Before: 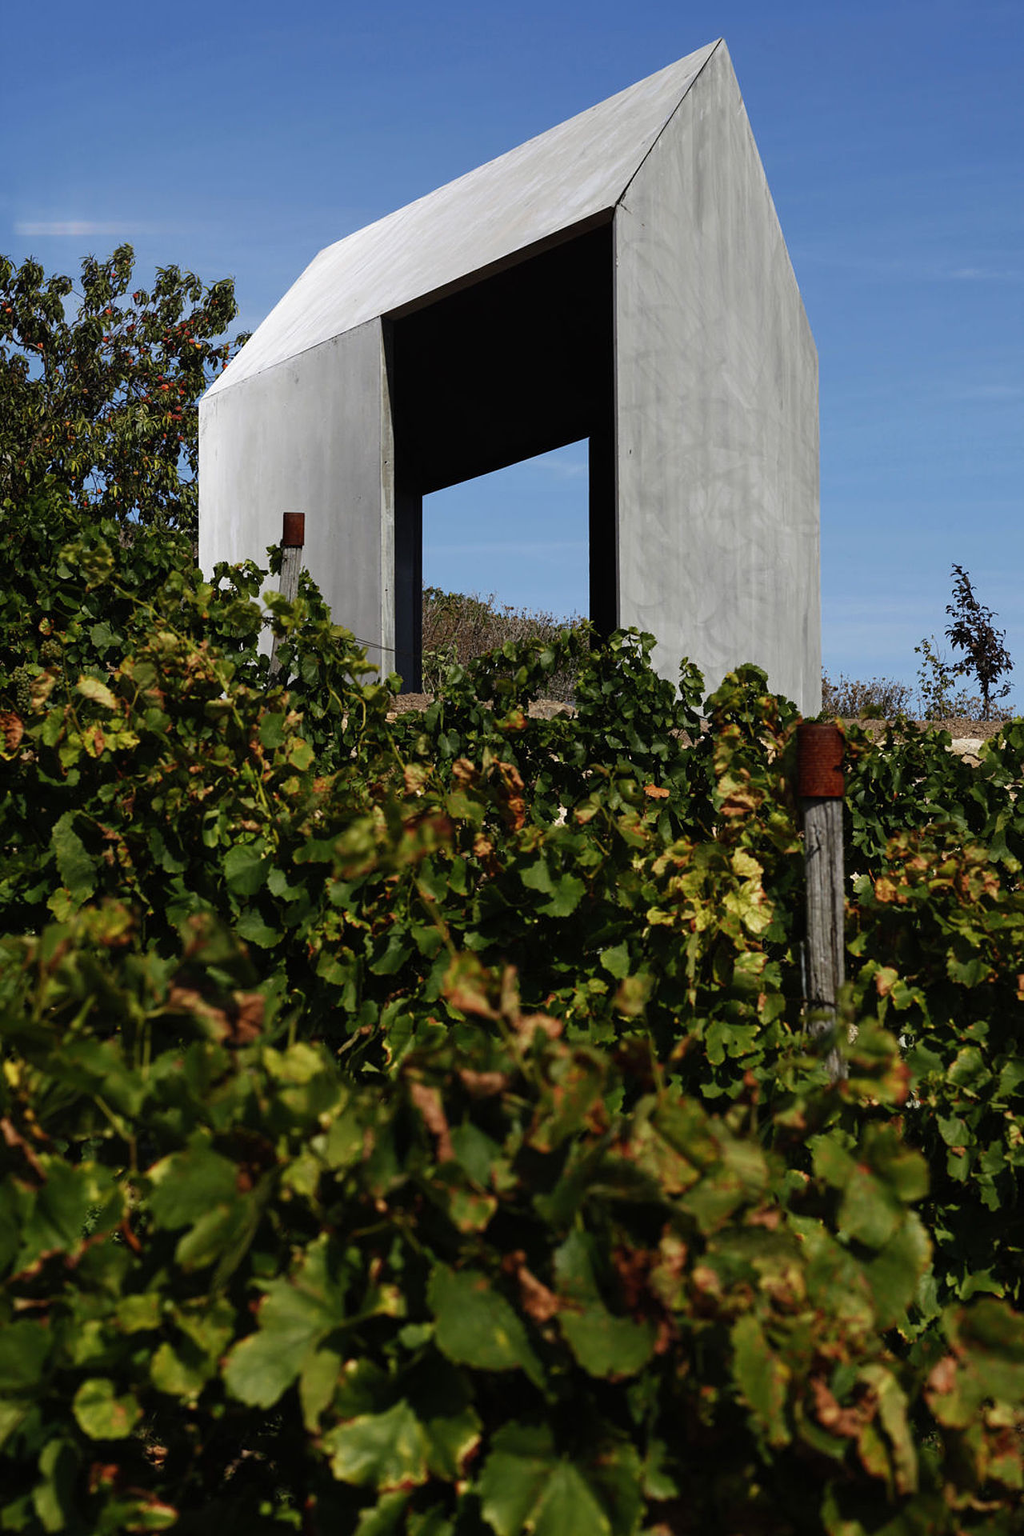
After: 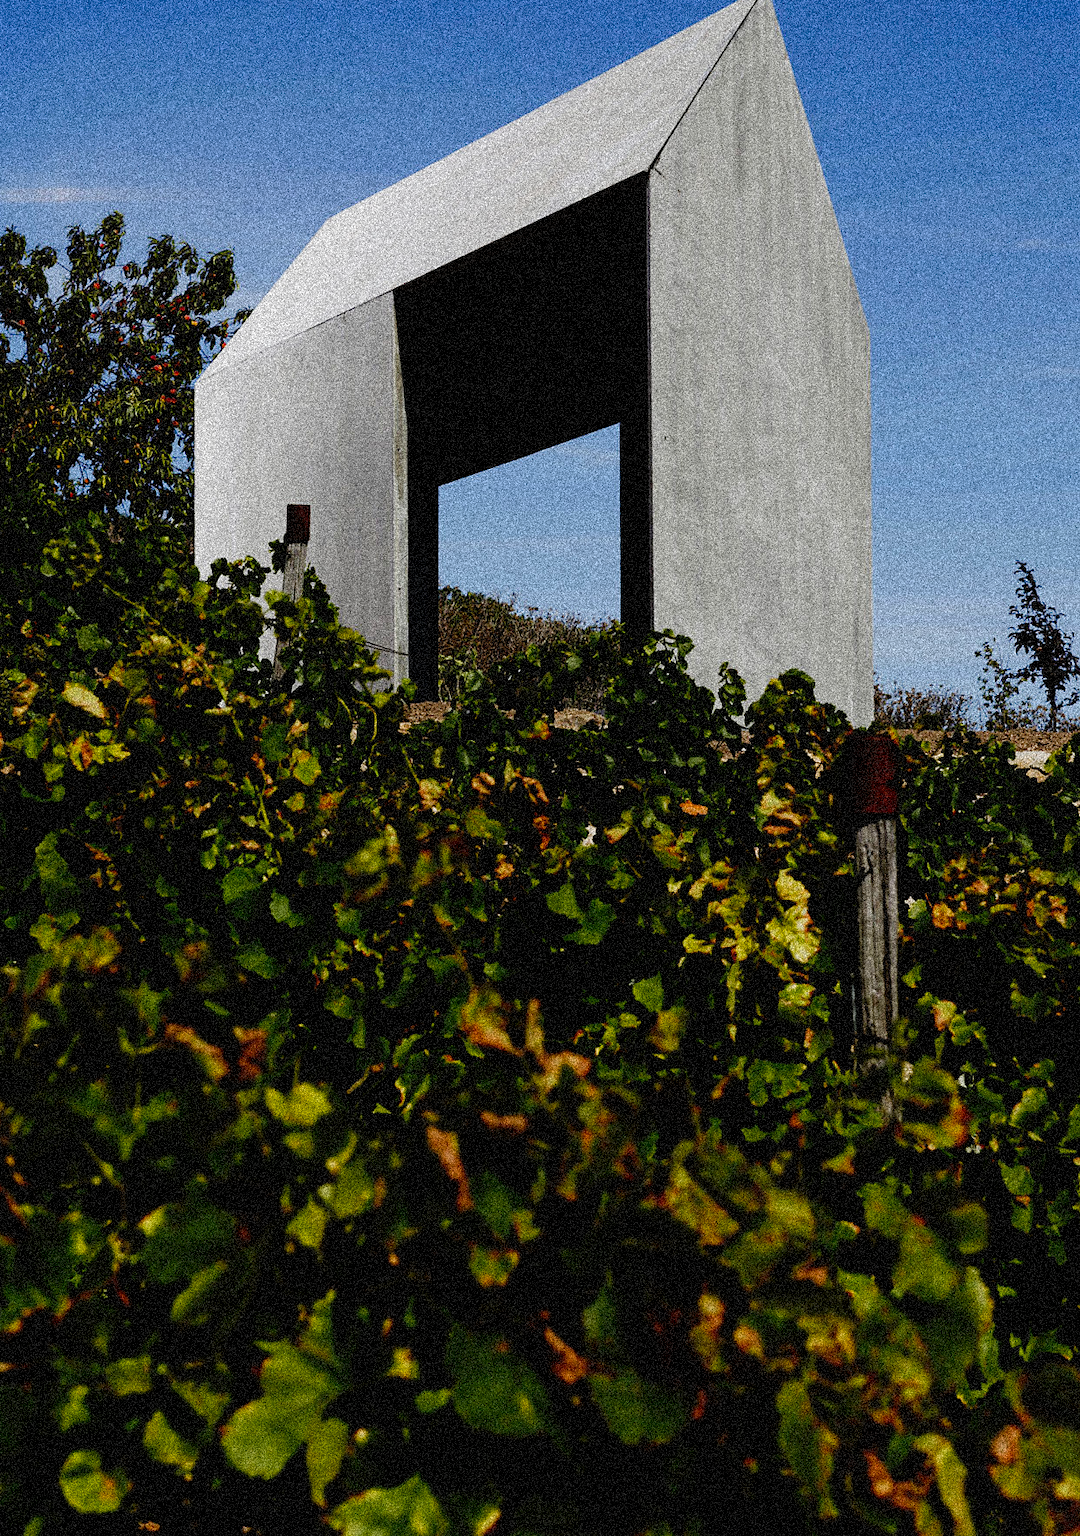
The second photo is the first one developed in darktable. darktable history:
sigmoid: on, module defaults
exposure: black level correction 0.001, compensate highlight preservation false
crop: left 1.964%, top 3.251%, right 1.122%, bottom 4.933%
grain: coarseness 3.75 ISO, strength 100%, mid-tones bias 0%
tone curve: curves: ch0 [(0, 0) (0.003, 0.001) (0.011, 0.004) (0.025, 0.011) (0.044, 0.021) (0.069, 0.028) (0.1, 0.036) (0.136, 0.051) (0.177, 0.085) (0.224, 0.127) (0.277, 0.193) (0.335, 0.266) (0.399, 0.338) (0.468, 0.419) (0.543, 0.504) (0.623, 0.593) (0.709, 0.689) (0.801, 0.784) (0.898, 0.888) (1, 1)], preserve colors none
